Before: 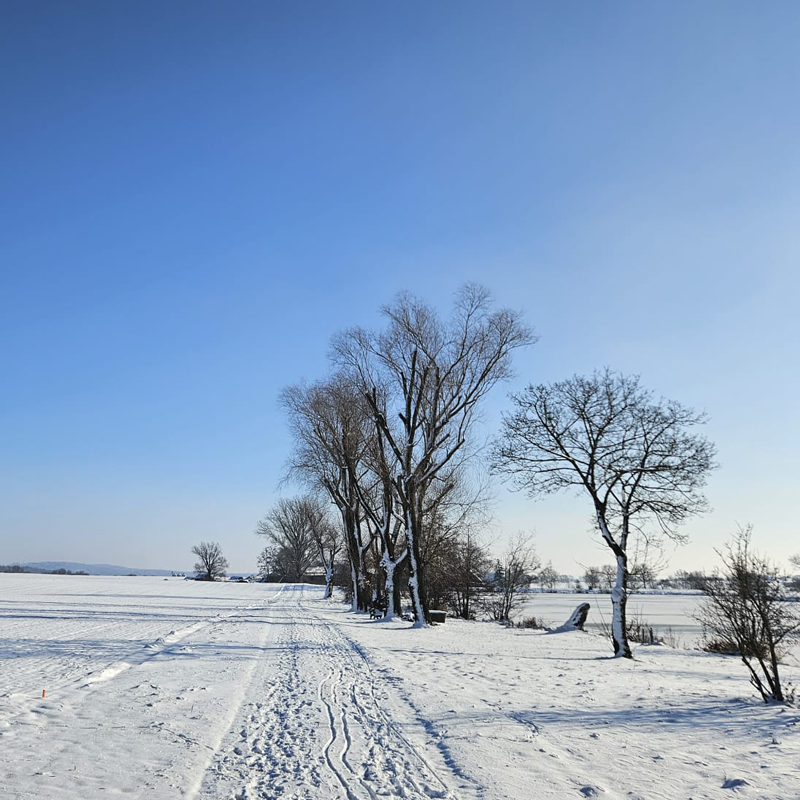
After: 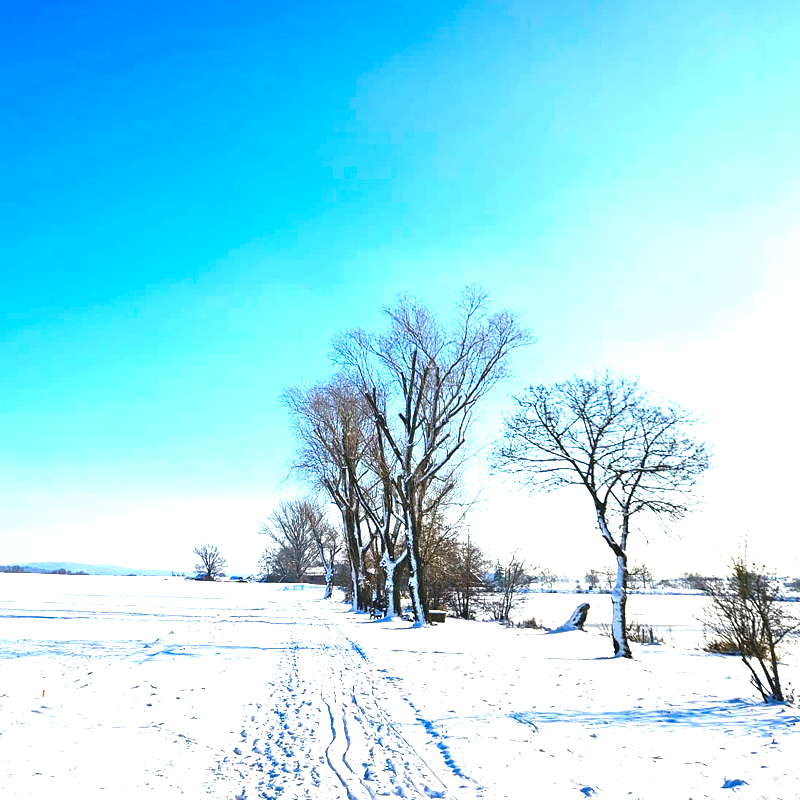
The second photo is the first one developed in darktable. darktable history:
color balance rgb: linear chroma grading › shadows 10%, linear chroma grading › highlights 10%, linear chroma grading › global chroma 15%, linear chroma grading › mid-tones 15%, perceptual saturation grading › global saturation 40%, perceptual saturation grading › highlights -25%, perceptual saturation grading › mid-tones 35%, perceptual saturation grading › shadows 35%, perceptual brilliance grading › global brilliance 11.29%, global vibrance 11.29%
exposure: exposure 1.061 EV, compensate highlight preservation false
